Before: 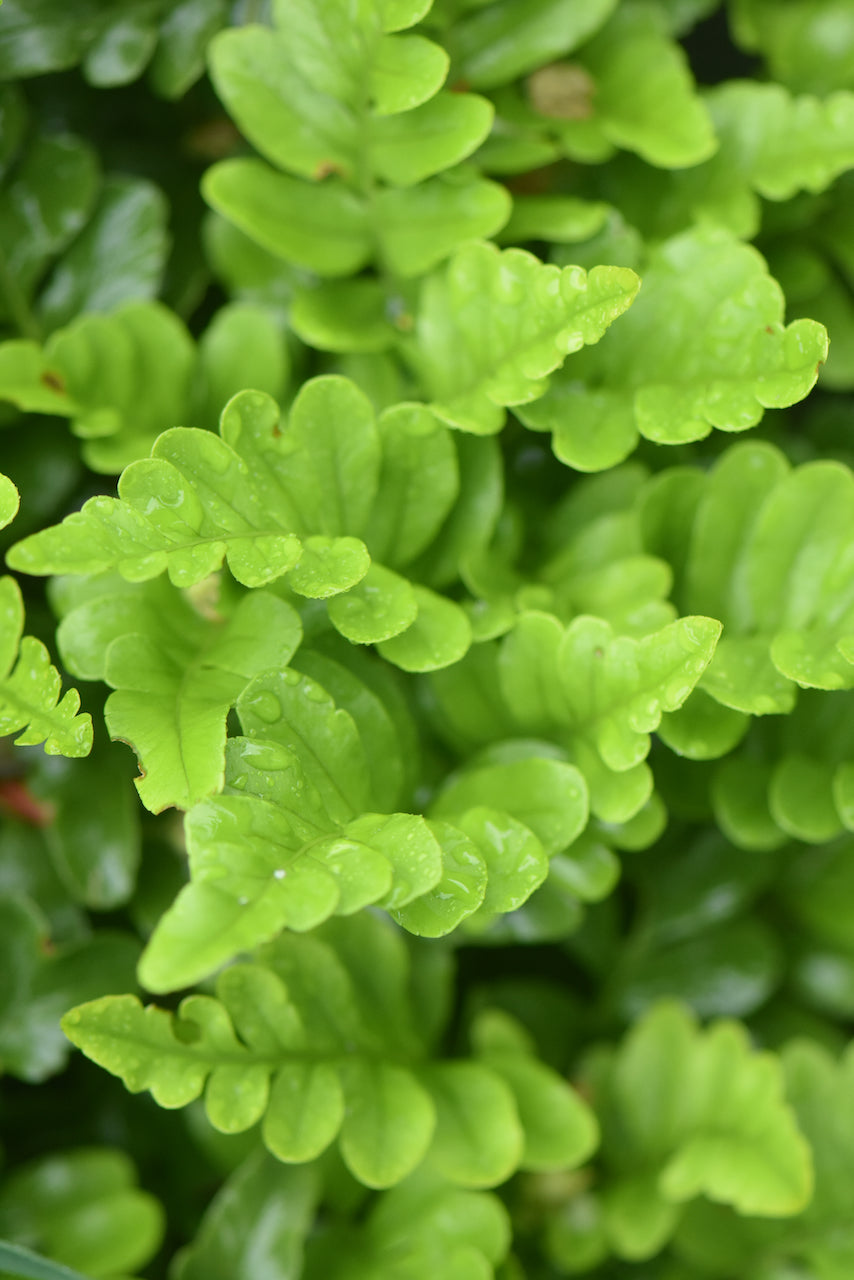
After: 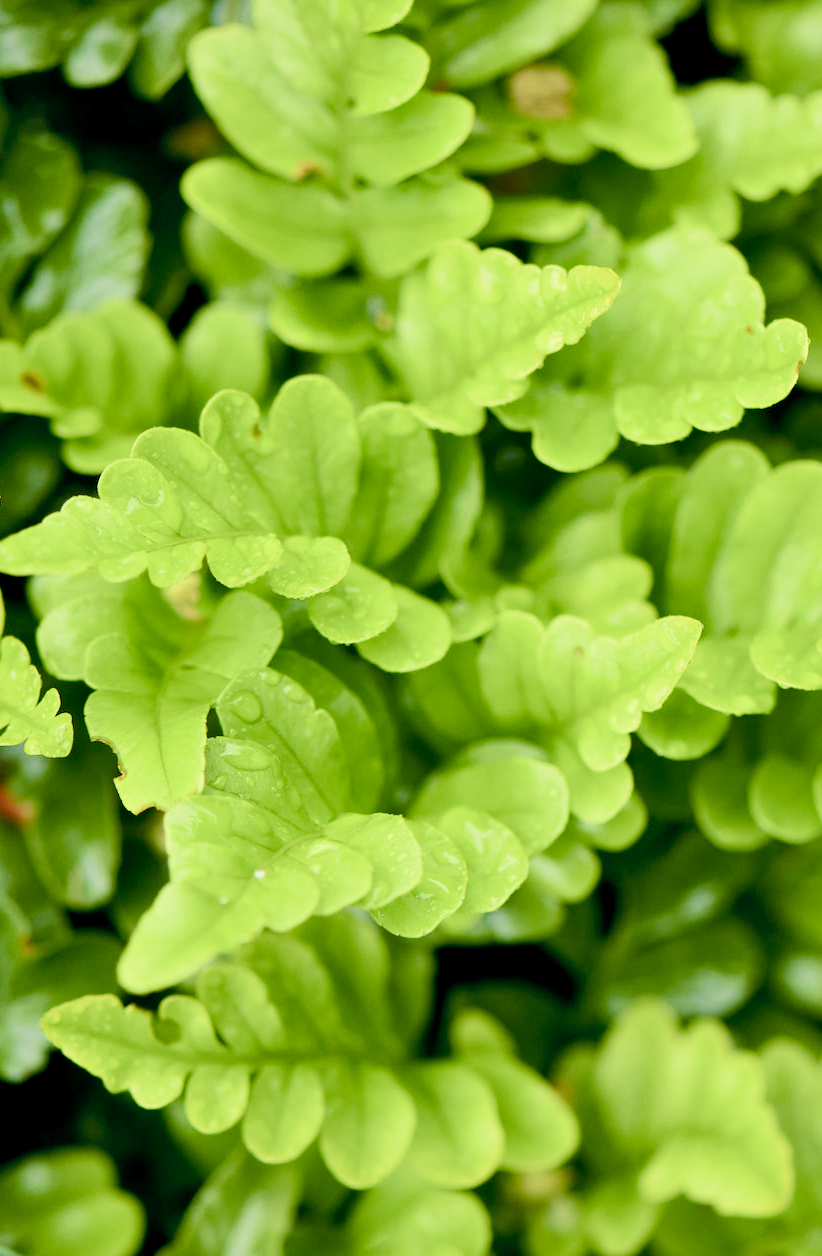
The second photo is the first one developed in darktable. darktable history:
crop and rotate: left 2.518%, right 1.129%, bottom 1.806%
exposure: black level correction 0.004, exposure 0.015 EV, compensate exposure bias true, compensate highlight preservation false
velvia: strength 30.02%
tone curve: curves: ch0 [(0, 0) (0.003, 0.003) (0.011, 0.014) (0.025, 0.033) (0.044, 0.06) (0.069, 0.096) (0.1, 0.132) (0.136, 0.174) (0.177, 0.226) (0.224, 0.282) (0.277, 0.352) (0.335, 0.435) (0.399, 0.524) (0.468, 0.615) (0.543, 0.695) (0.623, 0.771) (0.709, 0.835) (0.801, 0.894) (0.898, 0.944) (1, 1)], color space Lab, independent channels
shadows and highlights: soften with gaussian
color balance rgb: highlights gain › chroma 2.024%, highlights gain › hue 46.27°, global offset › luminance -0.86%, perceptual saturation grading › global saturation 25.444%, perceptual saturation grading › highlights -50.203%, perceptual saturation grading › shadows 30.546%, global vibrance 20%
